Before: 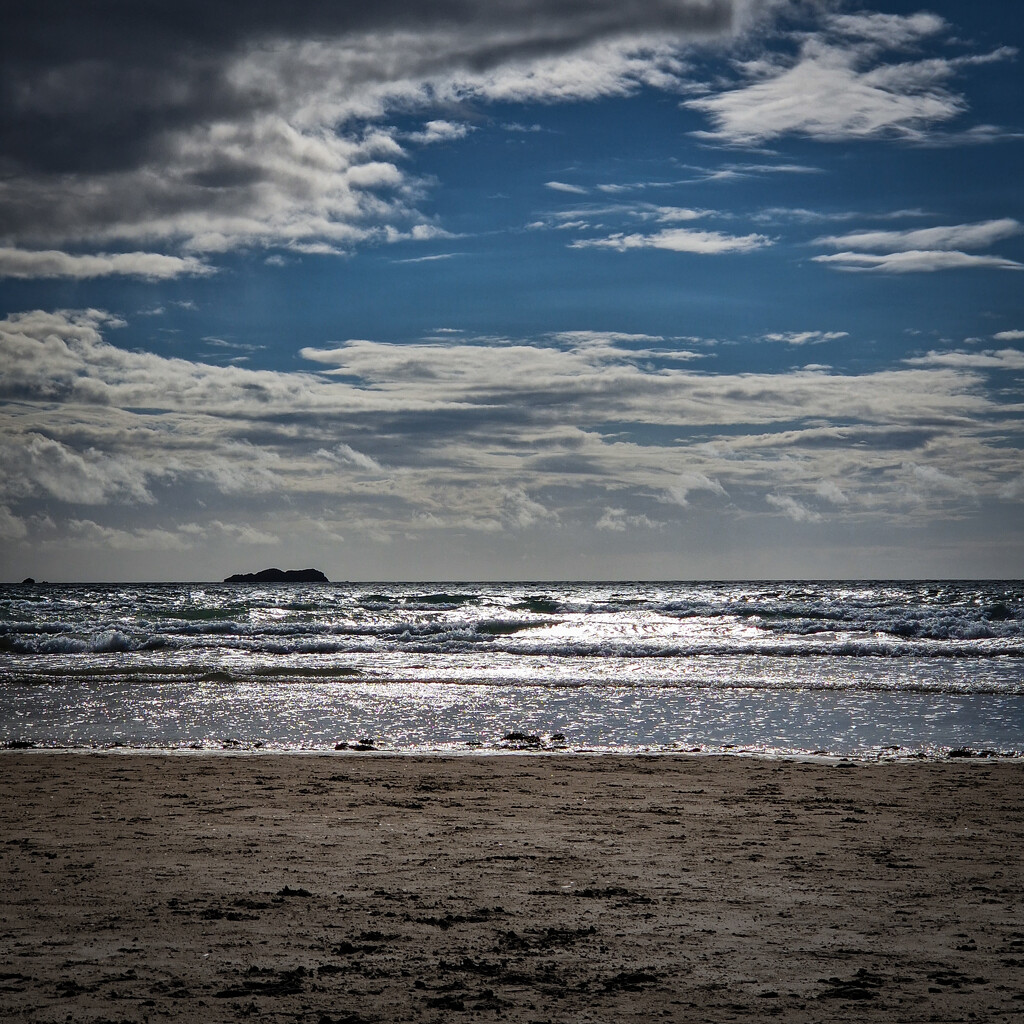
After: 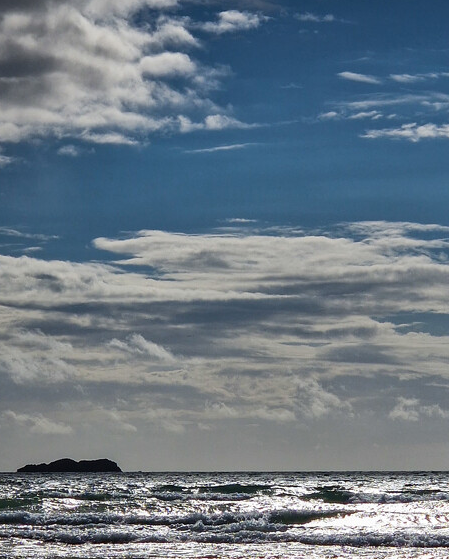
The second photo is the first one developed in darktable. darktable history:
crop: left 20.29%, top 10.837%, right 35.812%, bottom 34.545%
